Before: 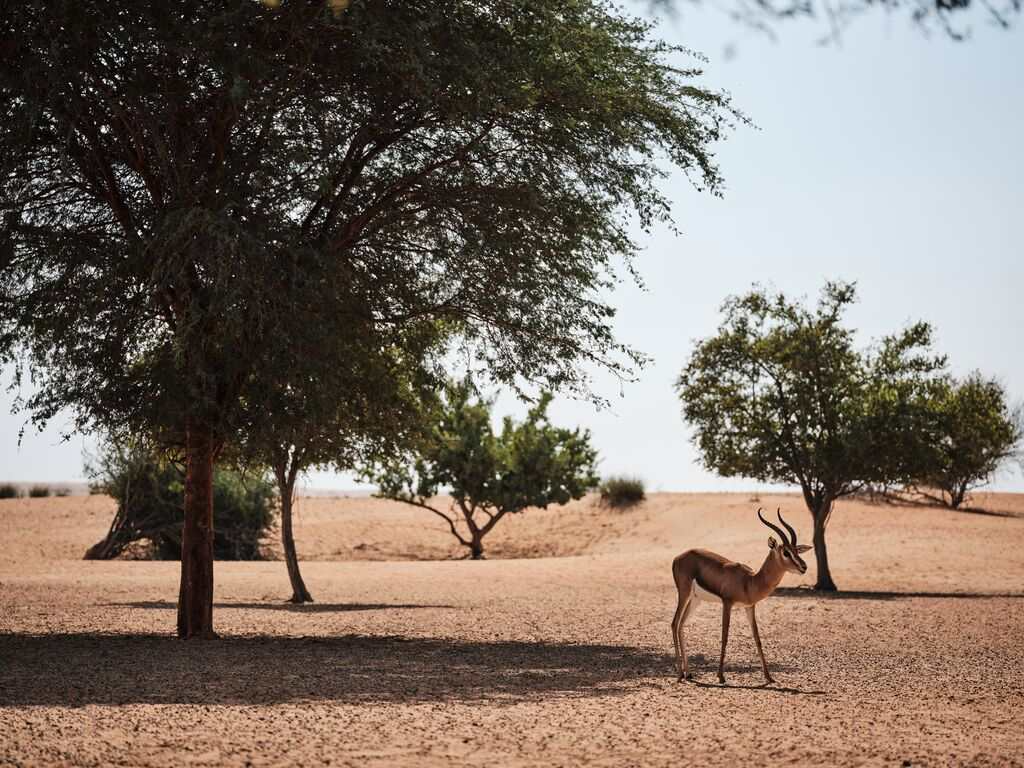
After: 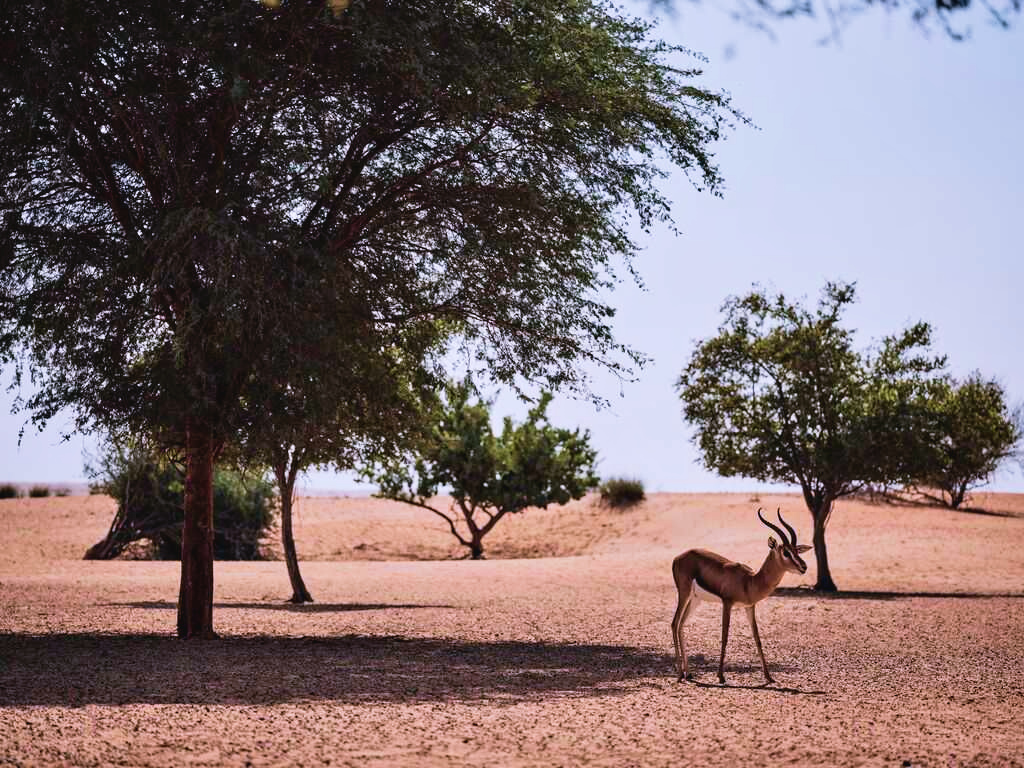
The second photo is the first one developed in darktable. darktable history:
tone curve: curves: ch0 [(0, 0.036) (0.053, 0.068) (0.211, 0.217) (0.519, 0.513) (0.847, 0.82) (0.991, 0.914)]; ch1 [(0, 0) (0.276, 0.206) (0.412, 0.353) (0.482, 0.475) (0.495, 0.5) (0.509, 0.502) (0.563, 0.57) (0.667, 0.672) (0.788, 0.809) (1, 1)]; ch2 [(0, 0) (0.438, 0.456) (0.473, 0.47) (0.503, 0.503) (0.523, 0.528) (0.562, 0.571) (0.612, 0.61) (0.679, 0.72) (1, 1)], preserve colors none
contrast equalizer: y [[0.6 ×6], [0.55 ×6], [0 ×6], [0 ×6], [0 ×6]], mix 0.309
velvia: strength 44.68%
color calibration: illuminant as shot in camera, x 0.363, y 0.384, temperature 4548.43 K
